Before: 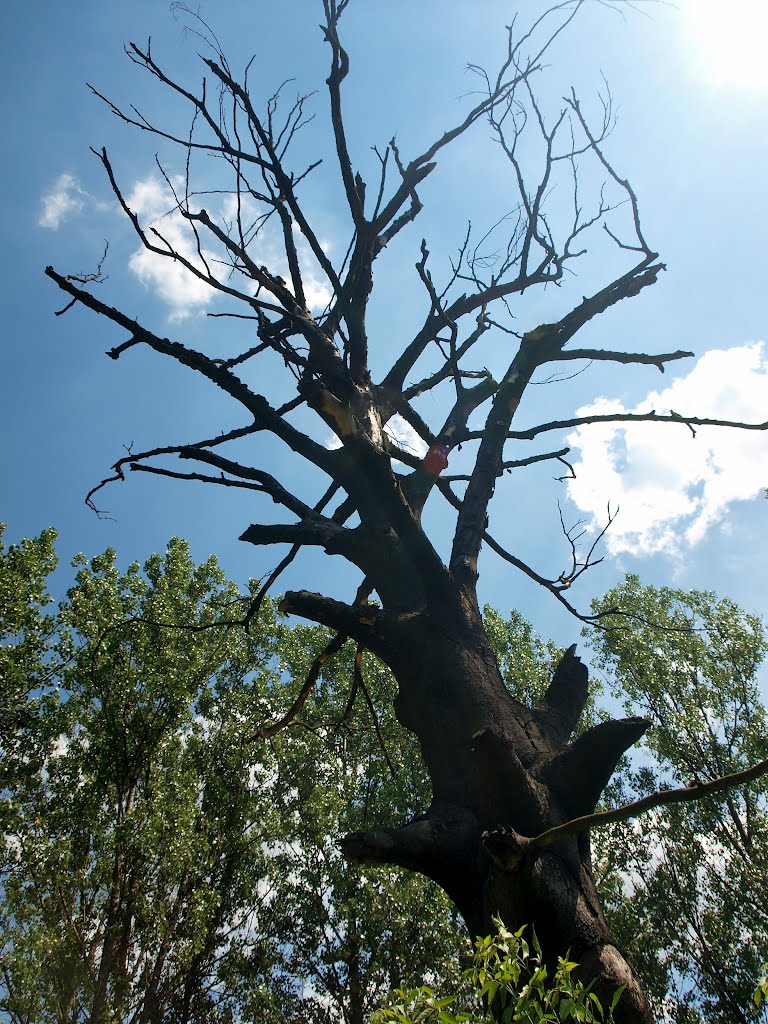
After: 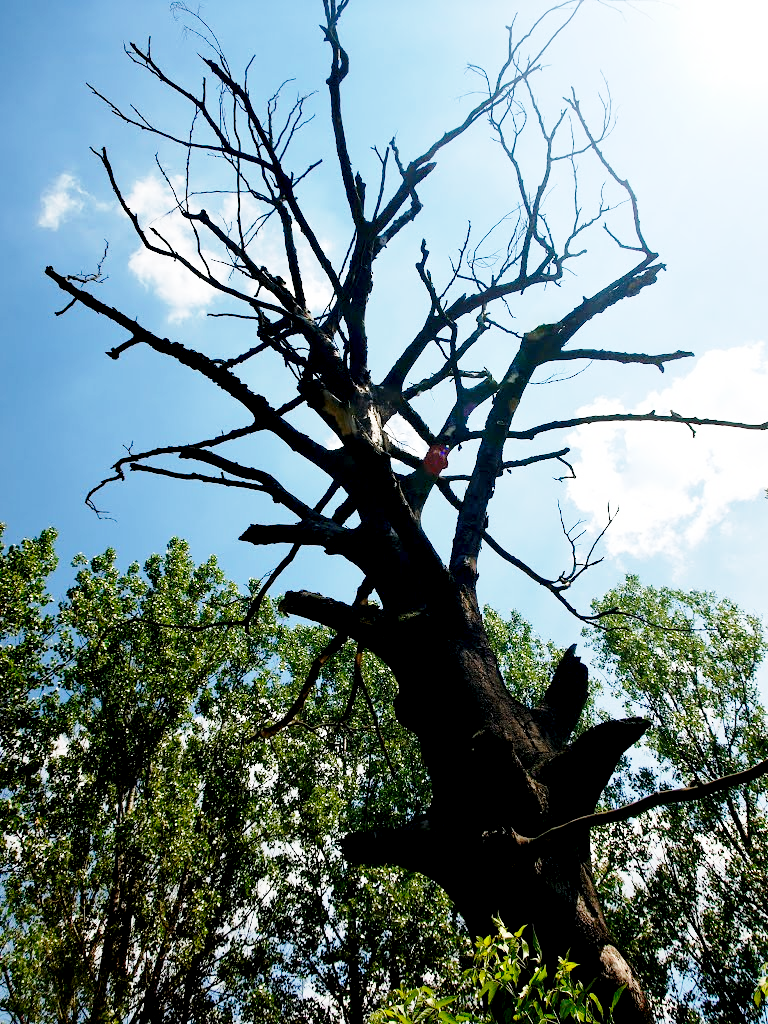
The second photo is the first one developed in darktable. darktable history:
base curve: curves: ch0 [(0, 0) (0.028, 0.03) (0.121, 0.232) (0.46, 0.748) (0.859, 0.968) (1, 1)], preserve colors none
exposure: black level correction 0.018, exposure -0.008 EV, compensate highlight preservation false
